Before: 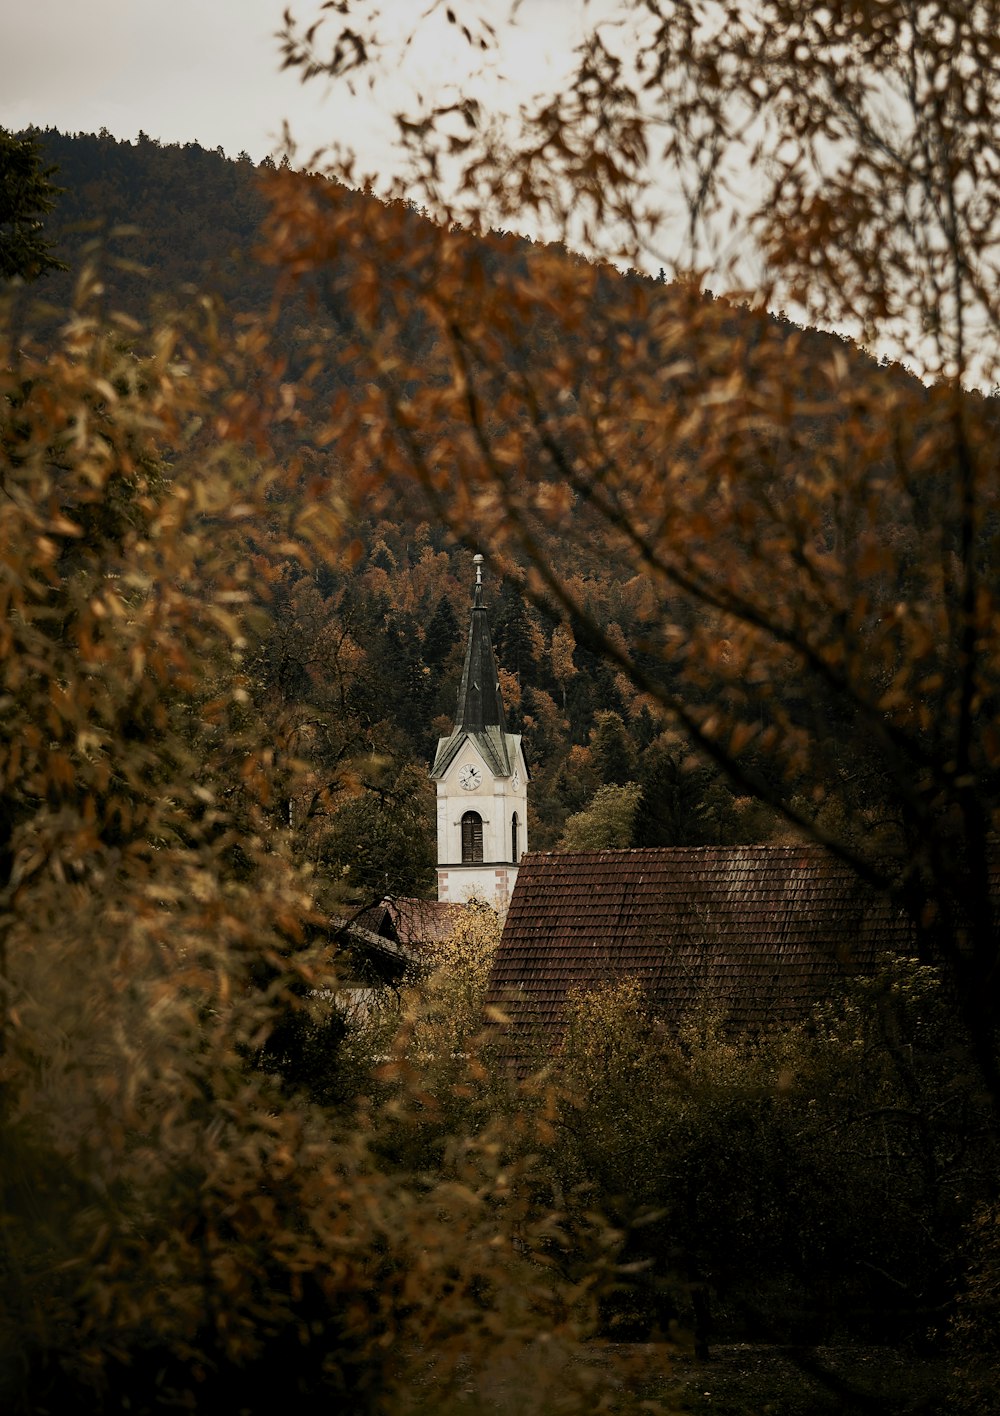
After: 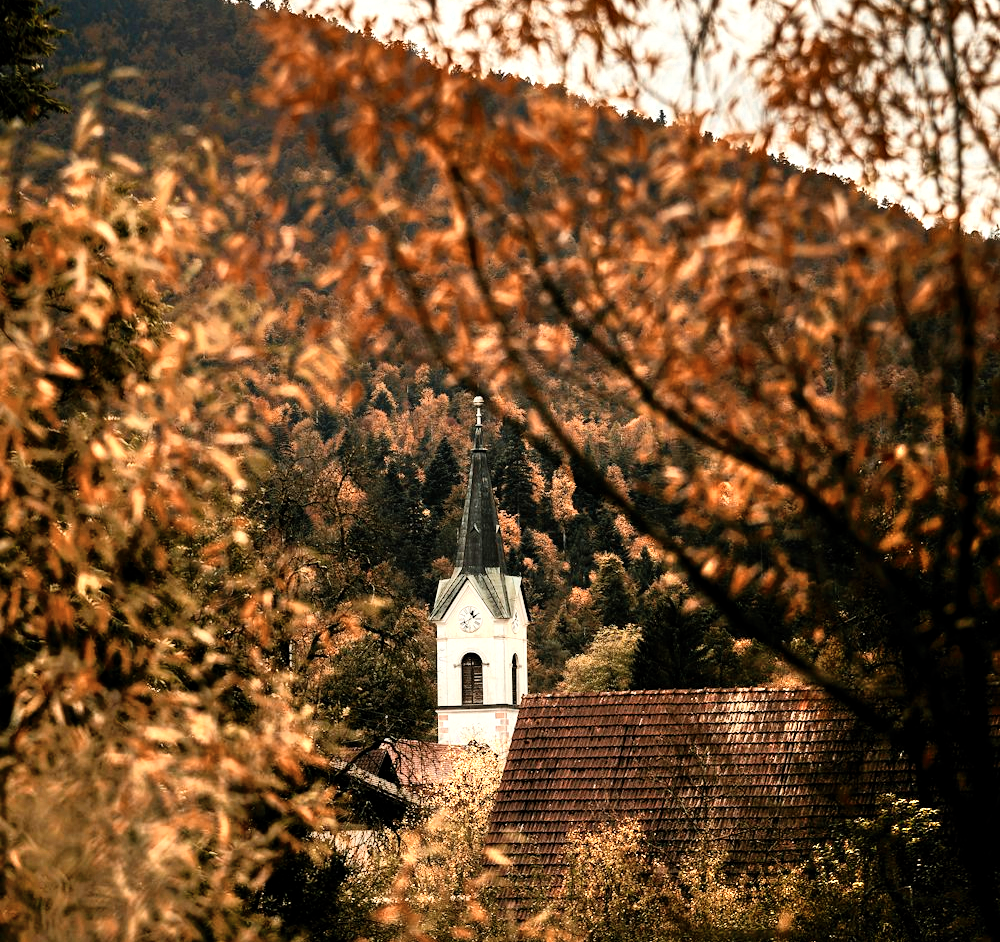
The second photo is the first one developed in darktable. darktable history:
crop: top 11.176%, bottom 22.248%
color zones: curves: ch0 [(0.018, 0.548) (0.197, 0.654) (0.425, 0.447) (0.605, 0.658) (0.732, 0.579)]; ch1 [(0.105, 0.531) (0.224, 0.531) (0.386, 0.39) (0.618, 0.456) (0.732, 0.456) (0.956, 0.421)]; ch2 [(0.039, 0.583) (0.215, 0.465) (0.399, 0.544) (0.465, 0.548) (0.614, 0.447) (0.724, 0.43) (0.882, 0.623) (0.956, 0.632)]
shadows and highlights: low approximation 0.01, soften with gaussian
levels: levels [0, 0.43, 0.859]
